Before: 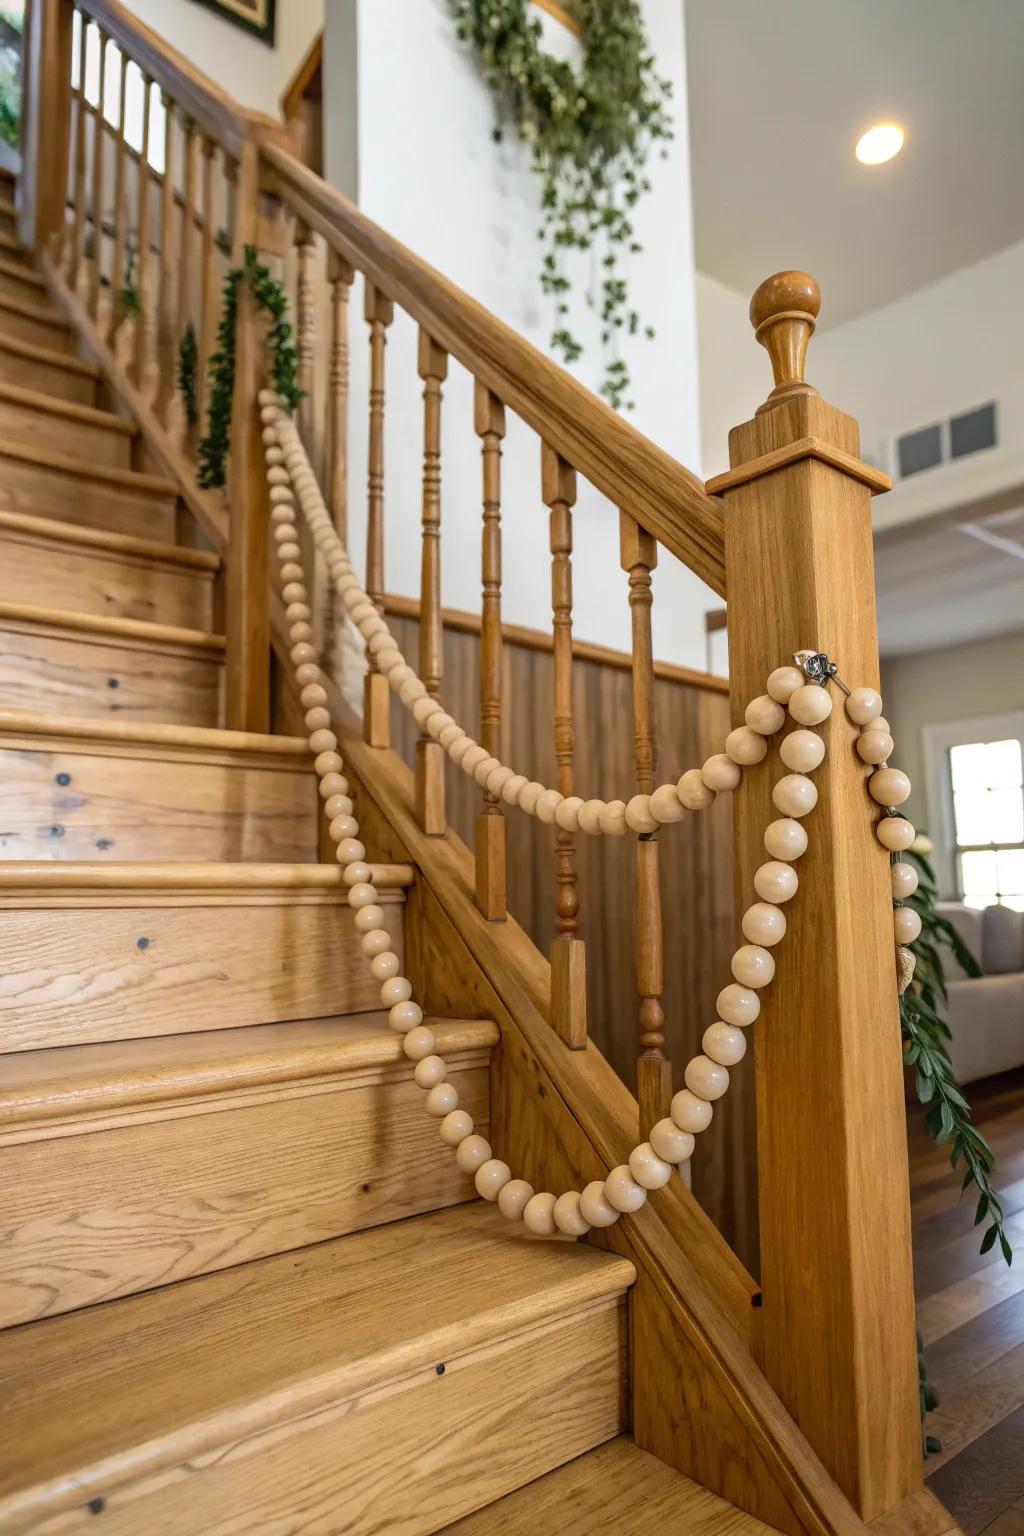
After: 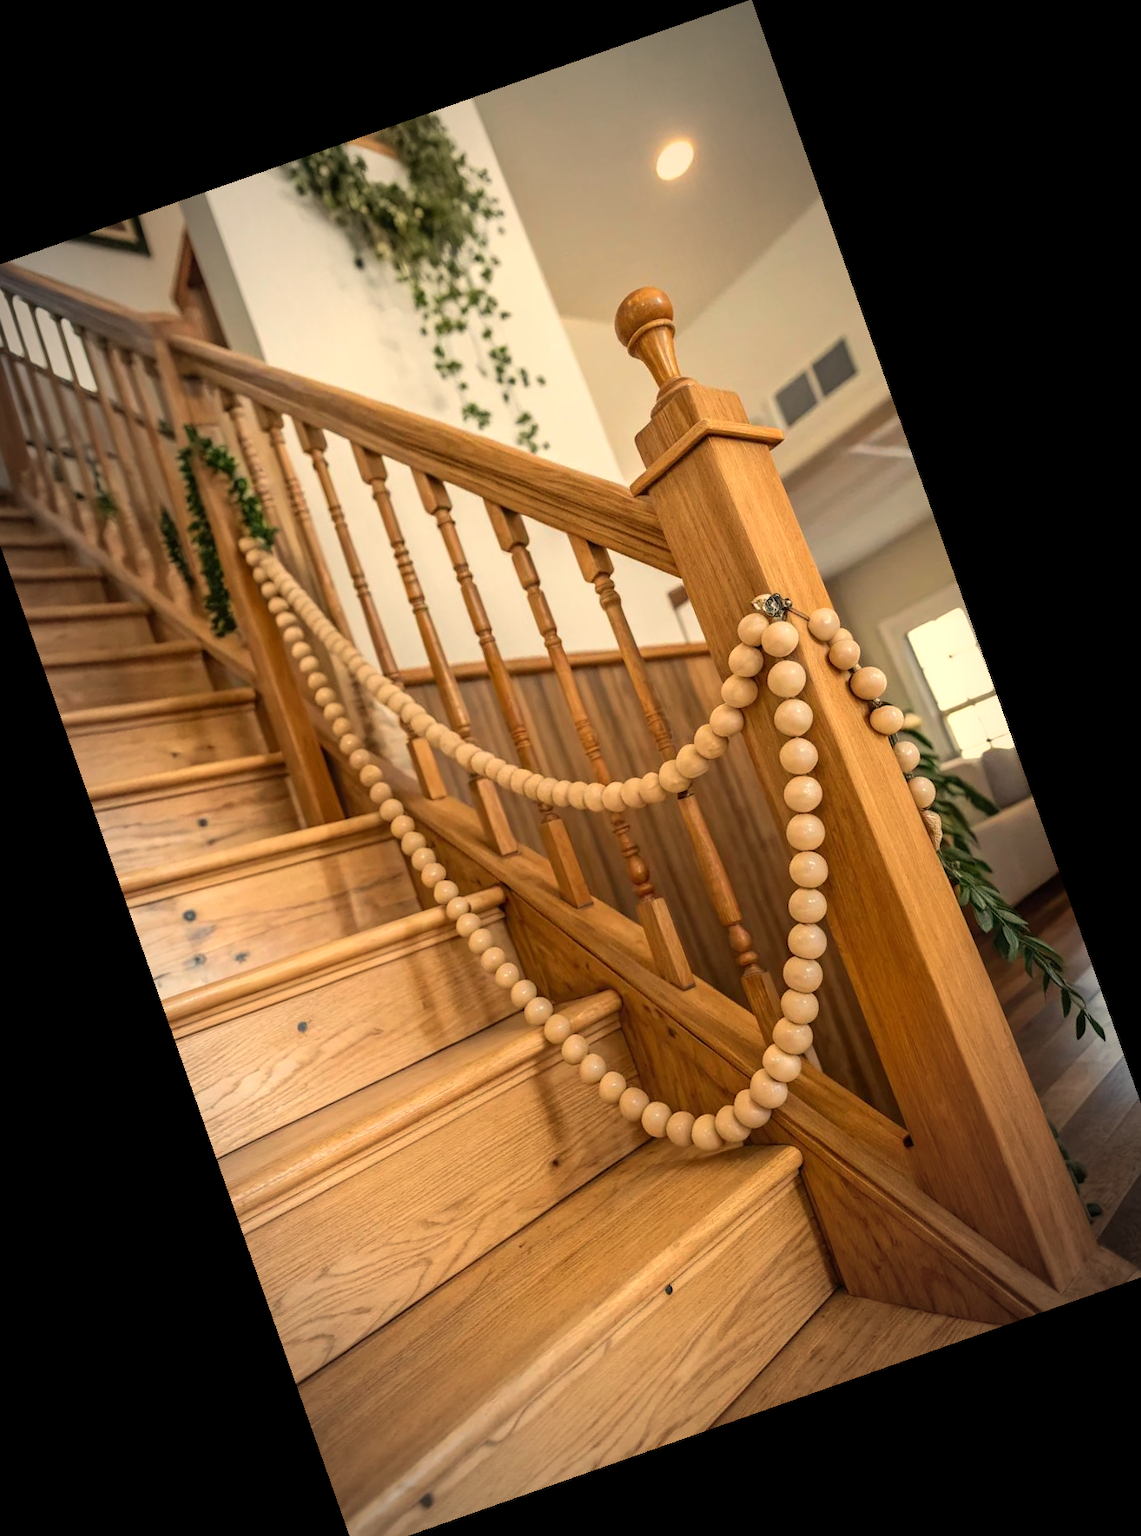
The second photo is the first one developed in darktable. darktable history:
white balance: red 1.123, blue 0.83
crop and rotate: angle 19.43°, left 6.812%, right 4.125%, bottom 1.087%
vignetting: fall-off start 67.5%, fall-off radius 67.23%, brightness -0.813, automatic ratio true
